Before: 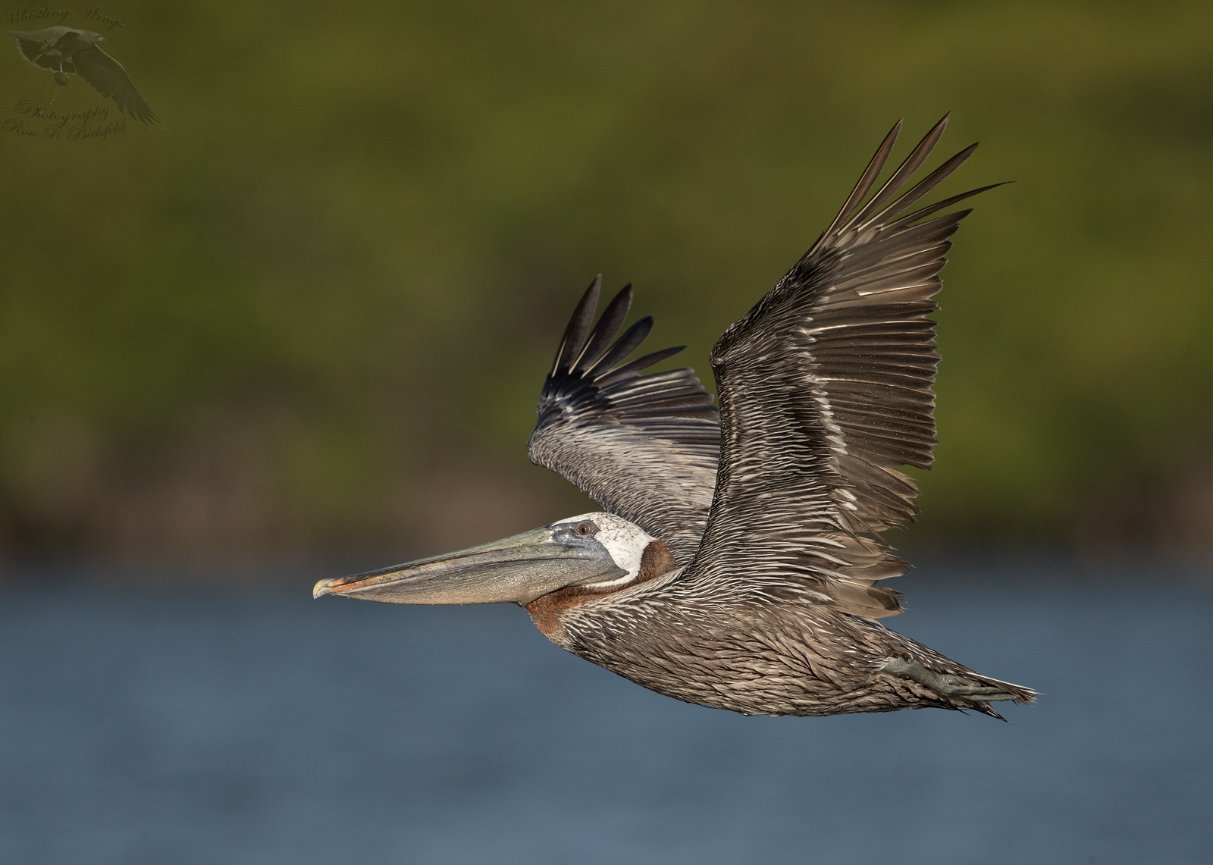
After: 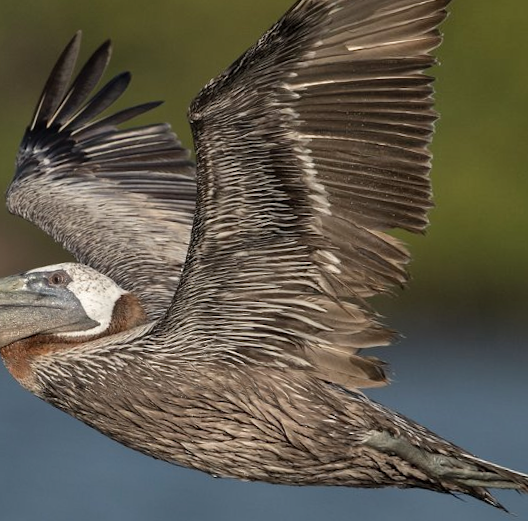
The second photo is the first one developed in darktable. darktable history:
crop: left 35.432%, top 26.233%, right 20.145%, bottom 3.432%
rotate and perspective: rotation 1.69°, lens shift (vertical) -0.023, lens shift (horizontal) -0.291, crop left 0.025, crop right 0.988, crop top 0.092, crop bottom 0.842
shadows and highlights: soften with gaussian
